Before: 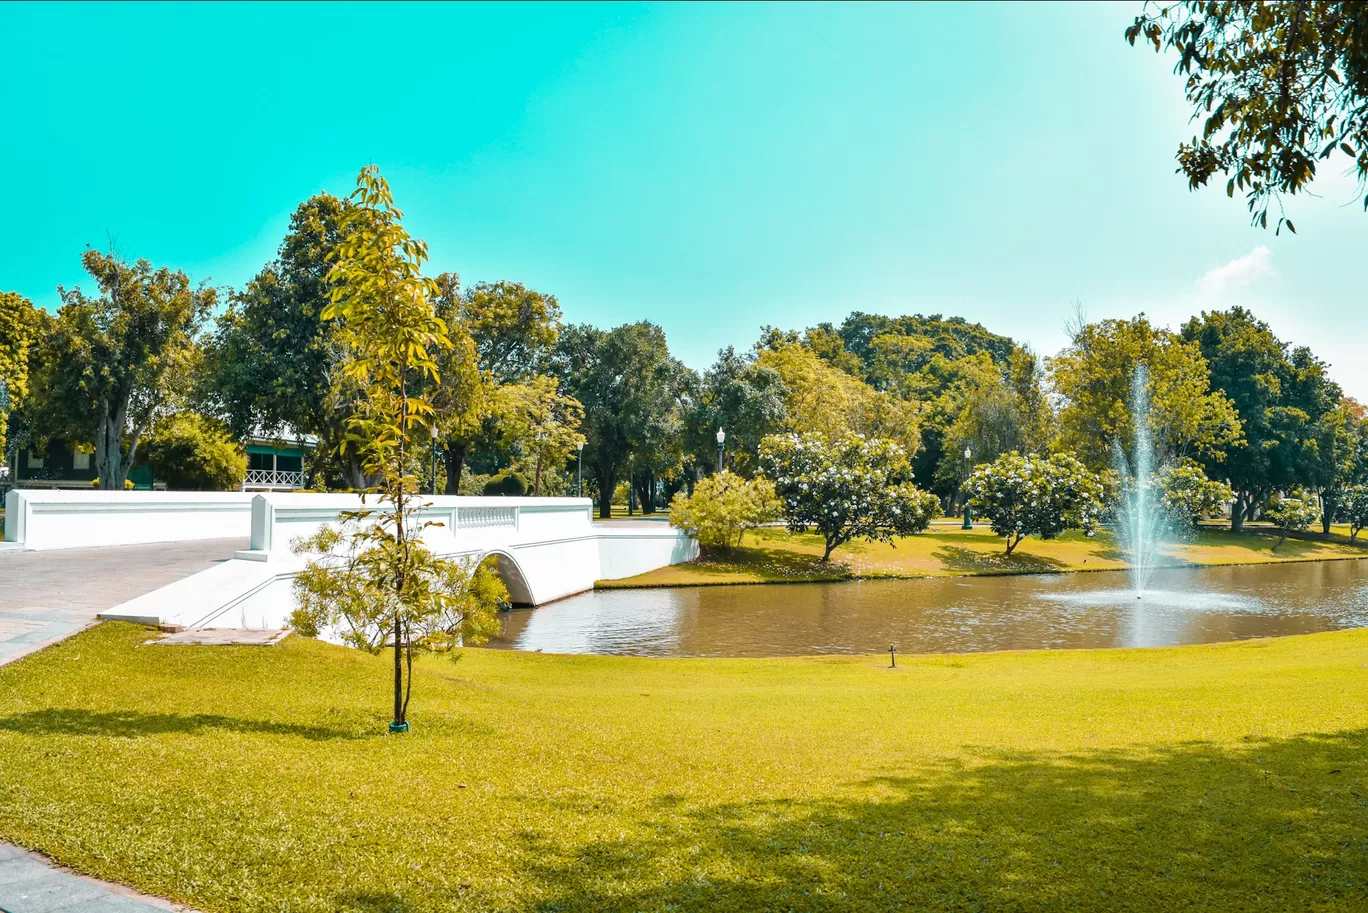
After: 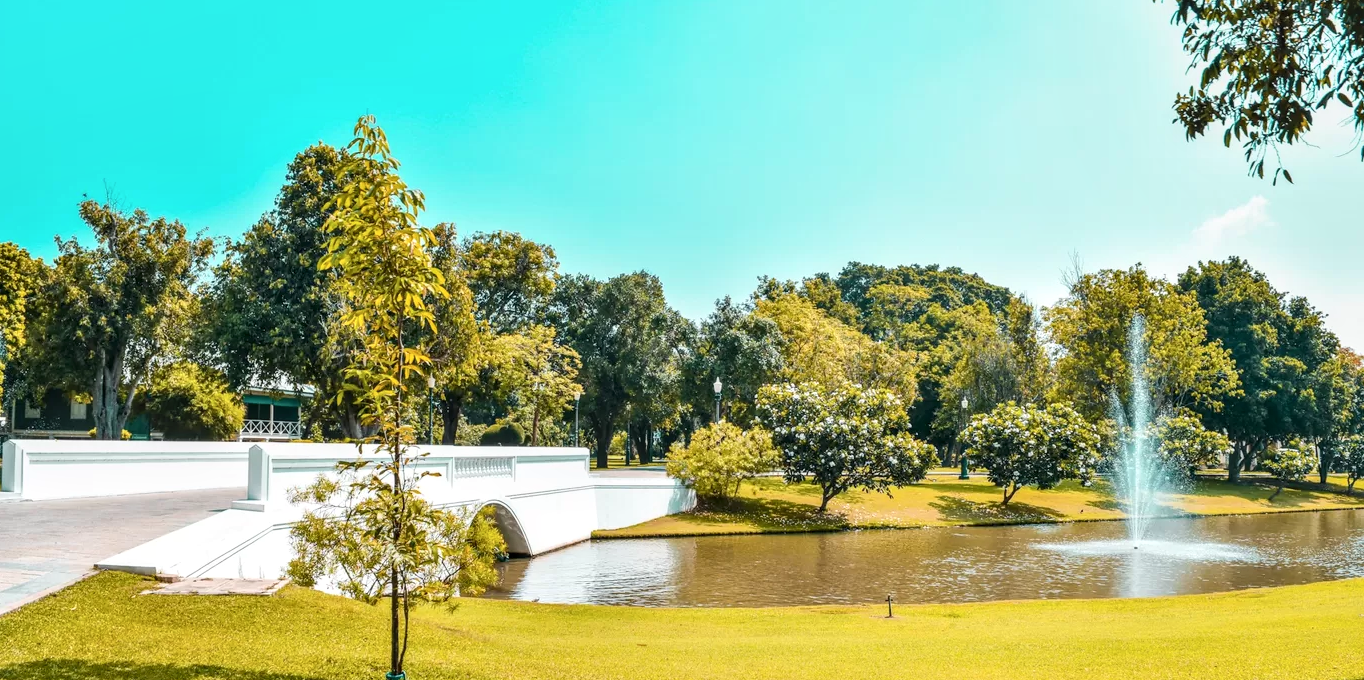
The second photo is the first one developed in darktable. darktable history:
local contrast: on, module defaults
crop: left 0.285%, top 5.553%, bottom 19.907%
contrast brightness saturation: contrast 0.15, brightness 0.047
